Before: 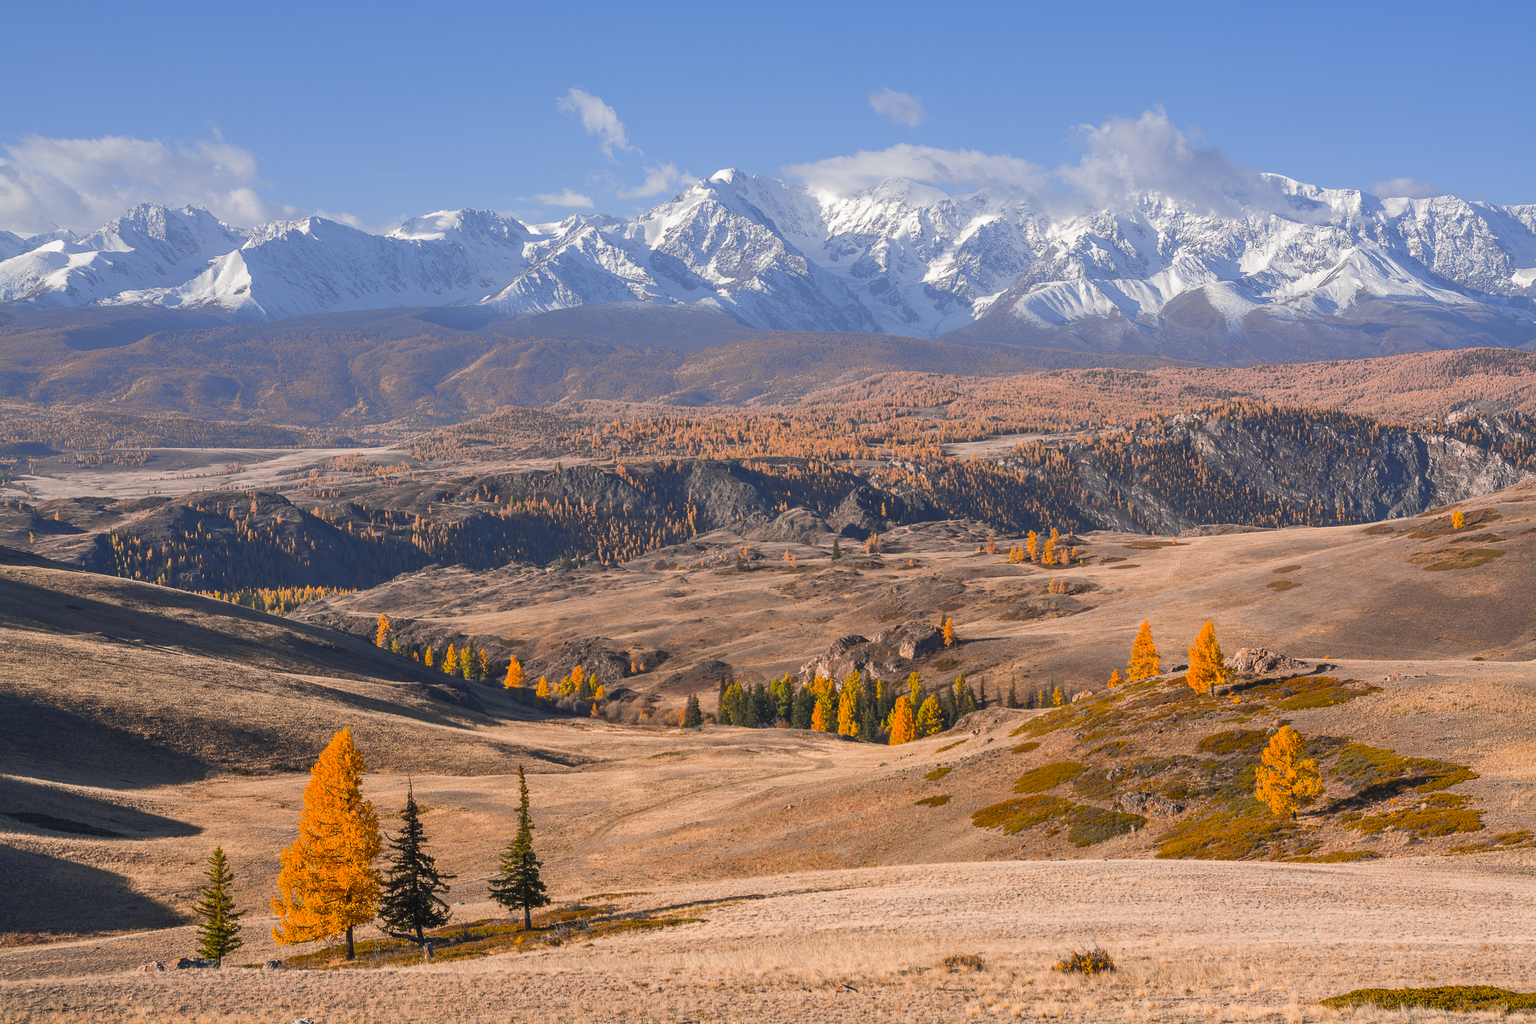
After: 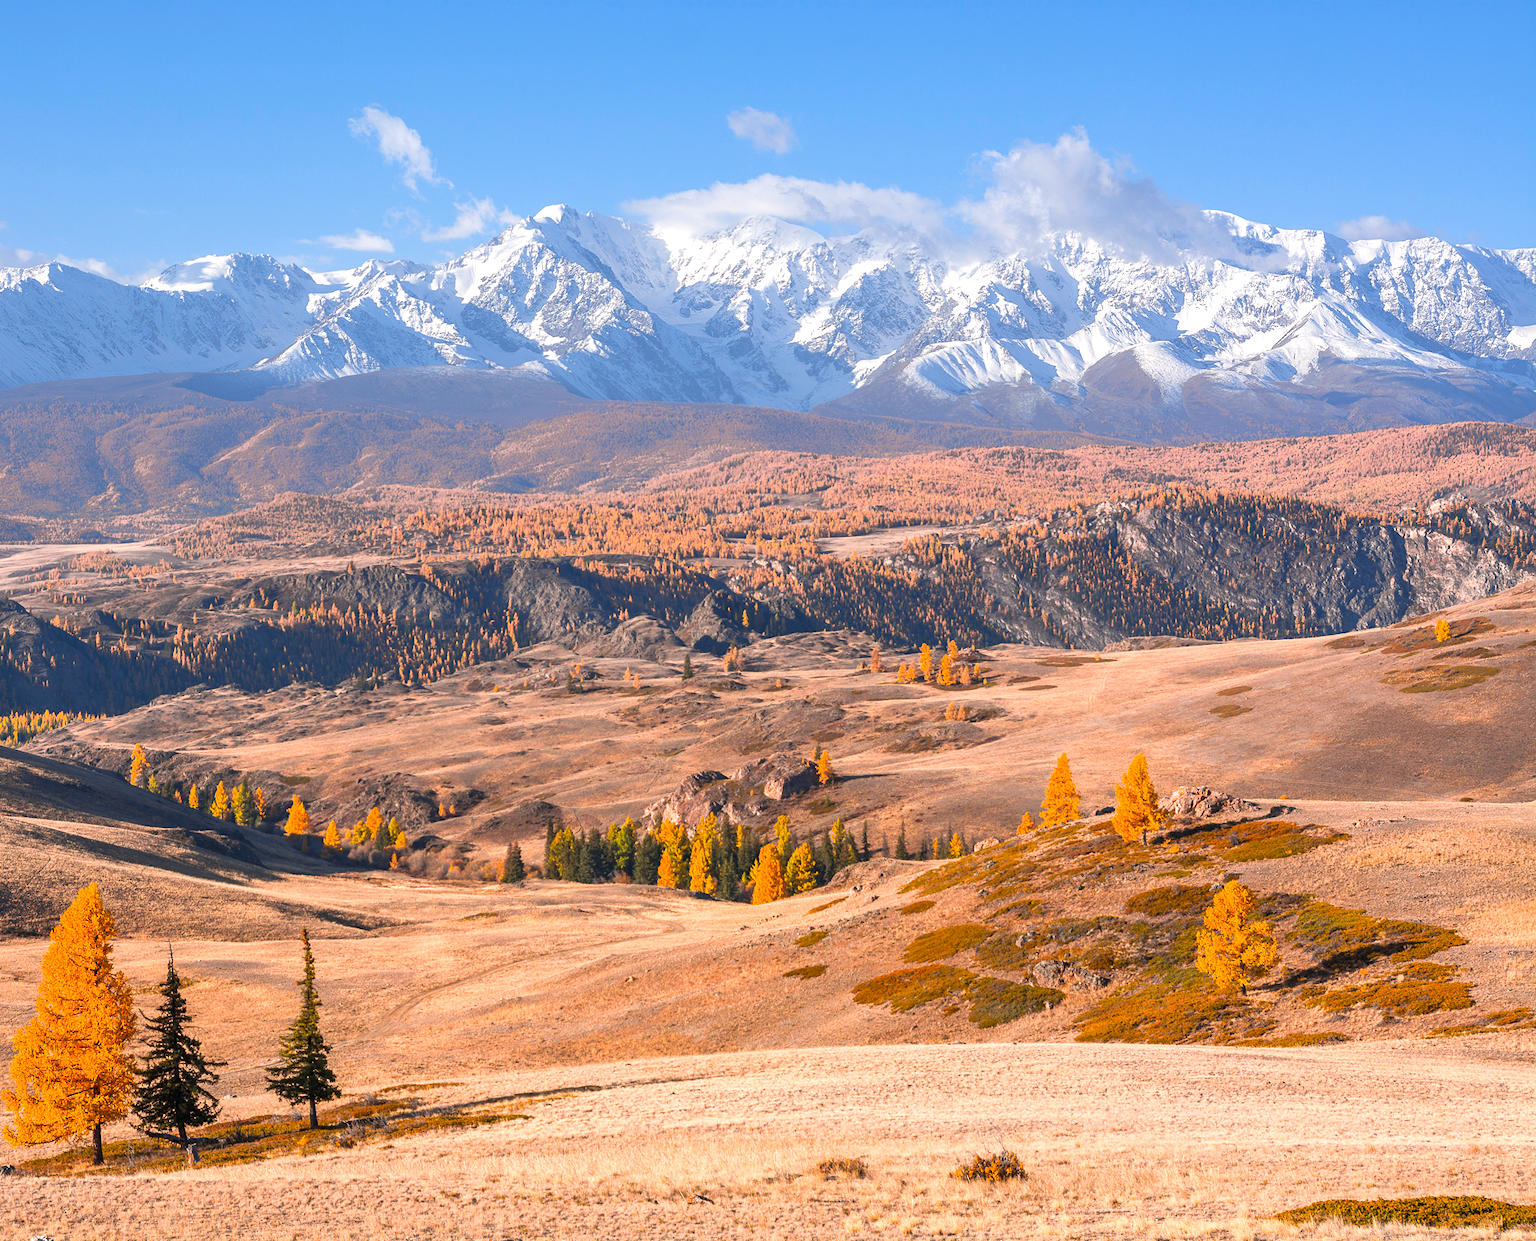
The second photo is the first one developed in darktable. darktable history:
exposure: black level correction 0.001, exposure 0.5 EV, compensate exposure bias true, compensate highlight preservation false
crop: left 17.582%, bottom 0.031%
